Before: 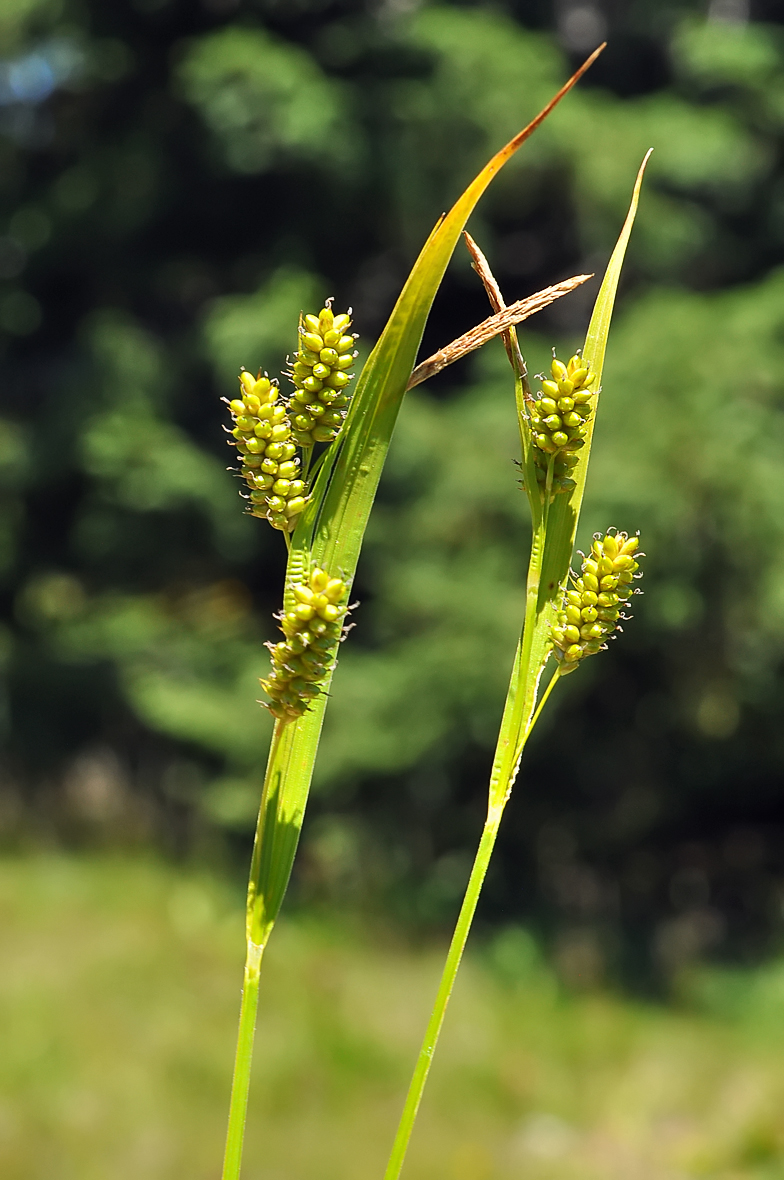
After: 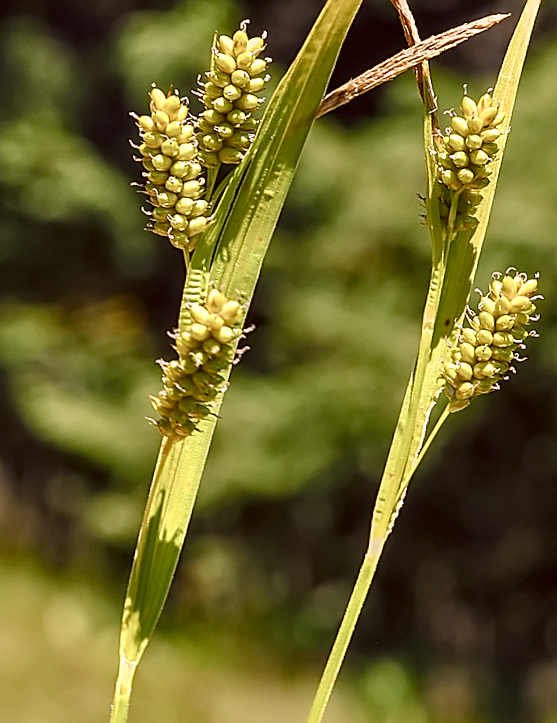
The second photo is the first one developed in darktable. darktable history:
crop and rotate: angle -3.78°, left 9.809%, top 20.66%, right 12.145%, bottom 12.068%
color balance rgb: highlights gain › chroma 0.27%, highlights gain › hue 330.8°, linear chroma grading › global chroma 14.663%, perceptual saturation grading › global saturation 20%, perceptual saturation grading › highlights -49.107%, perceptual saturation grading › shadows 25.142%
color correction: highlights a* 10.19, highlights b* 9.77, shadows a* 8.03, shadows b* 7.67, saturation 0.775
local contrast: detail 130%
sharpen: on, module defaults
